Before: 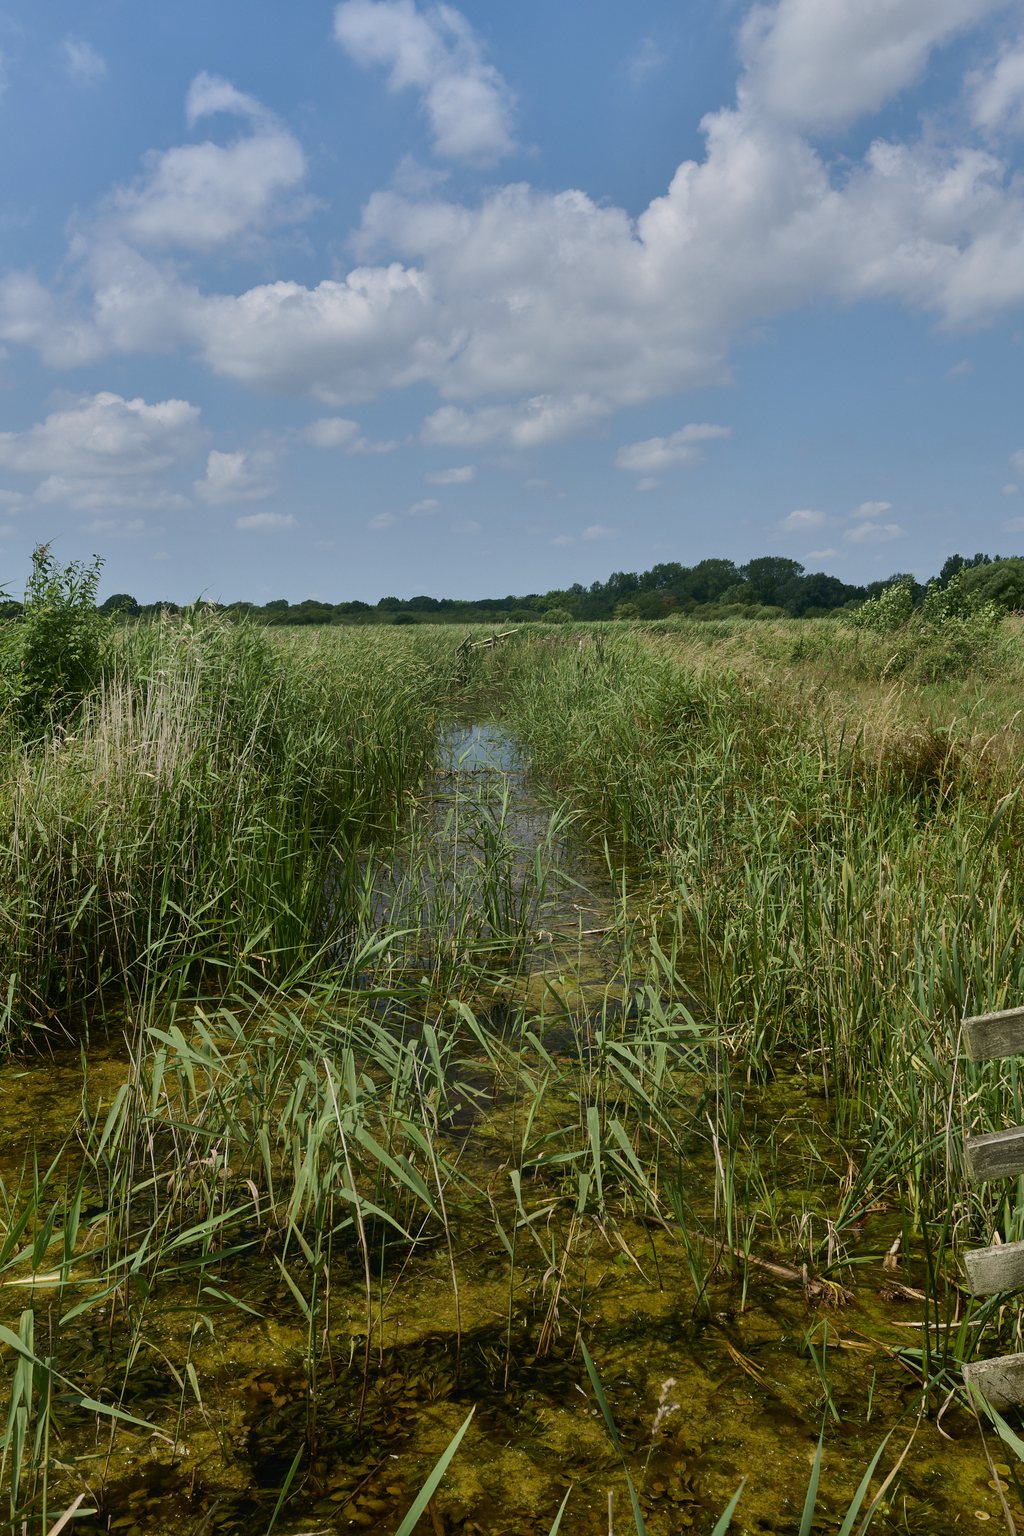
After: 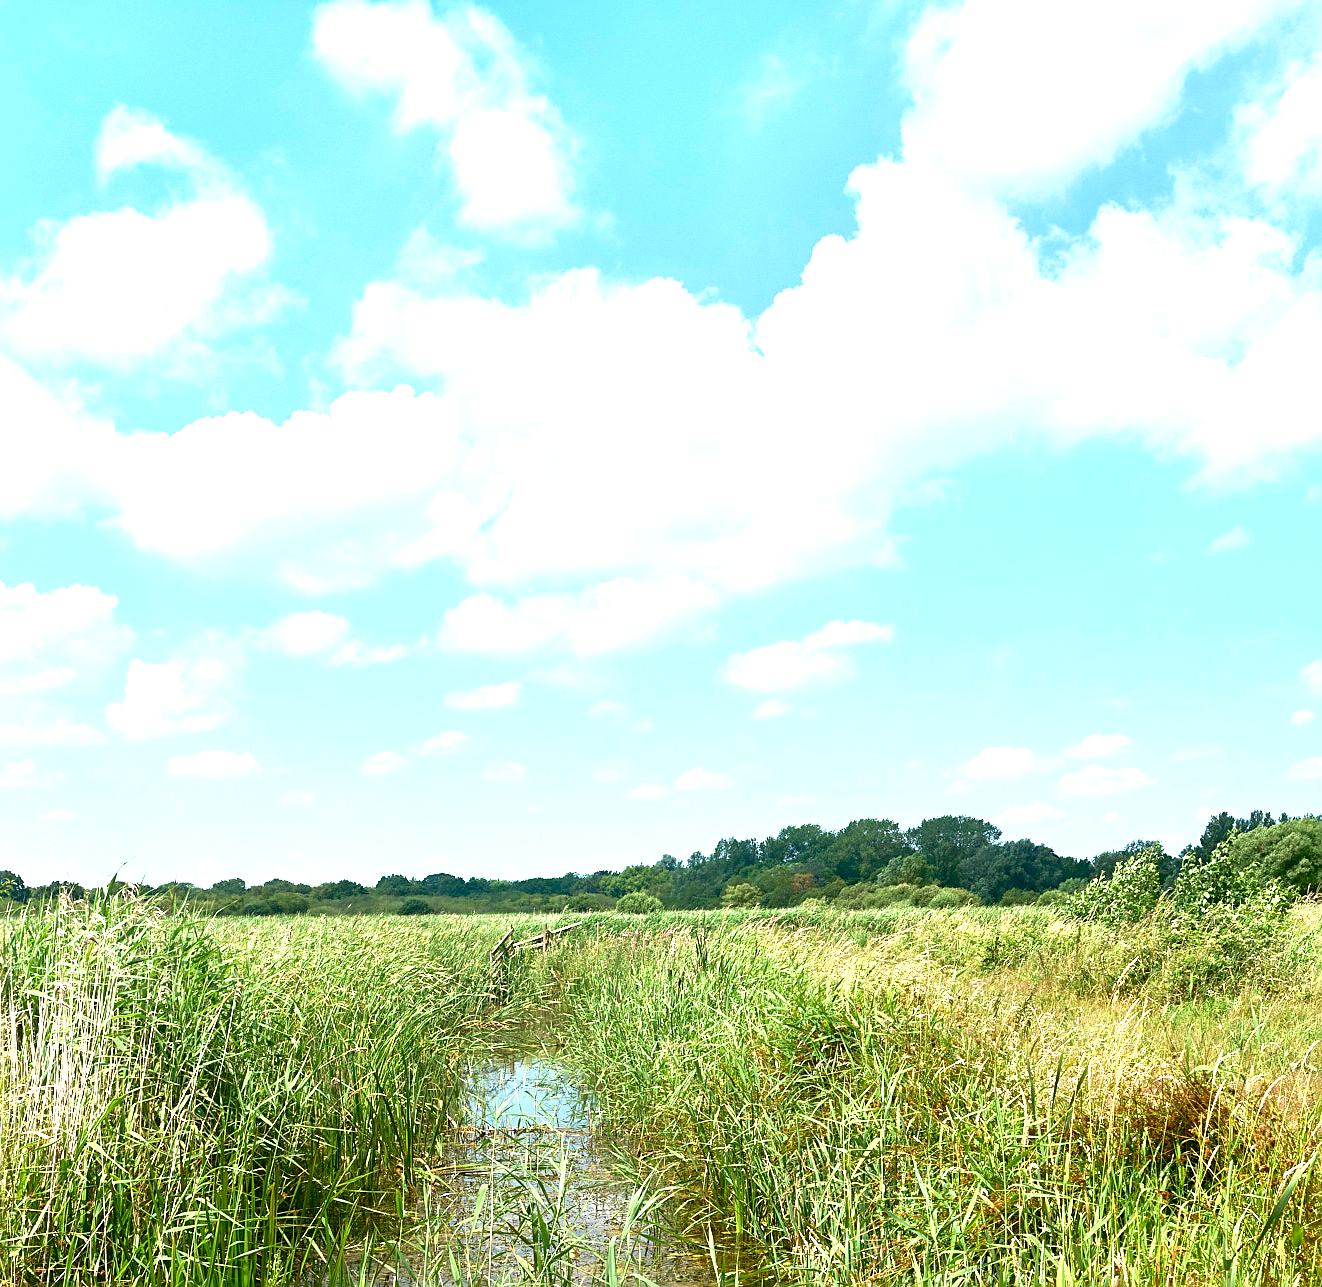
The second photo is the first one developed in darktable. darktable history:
crop and rotate: left 11.812%, bottom 42.776%
sharpen: on, module defaults
exposure: black level correction 0, exposure 1.9 EV, compensate highlight preservation false
color balance: mode lift, gamma, gain (sRGB), lift [1, 1.049, 1, 1]
